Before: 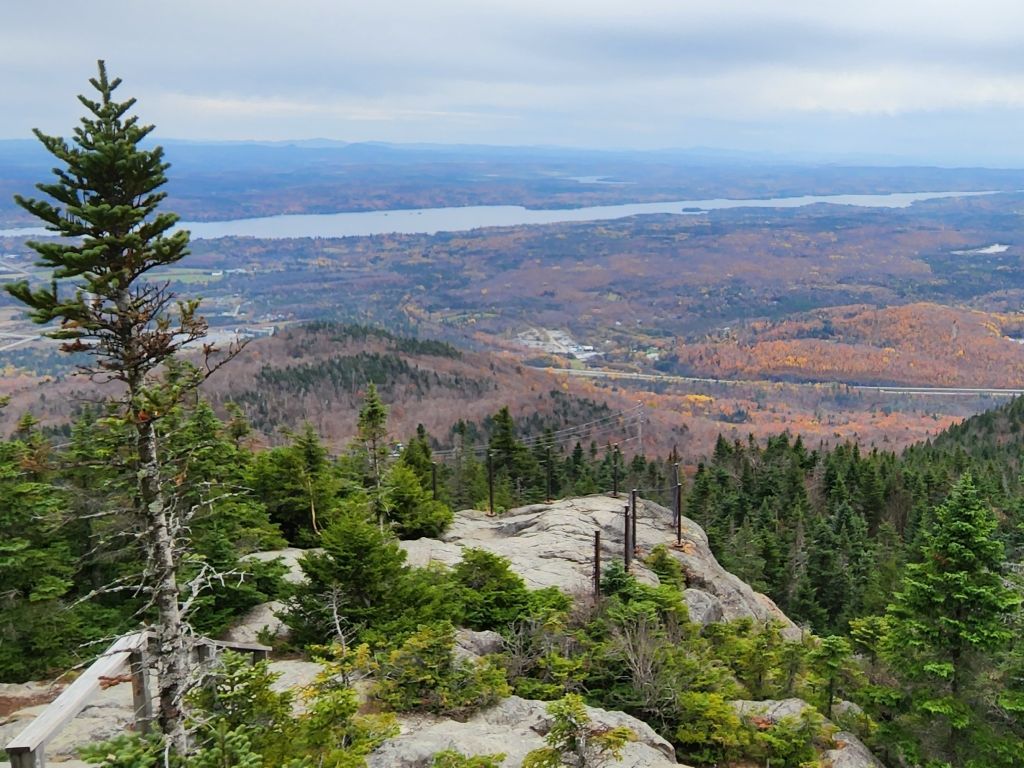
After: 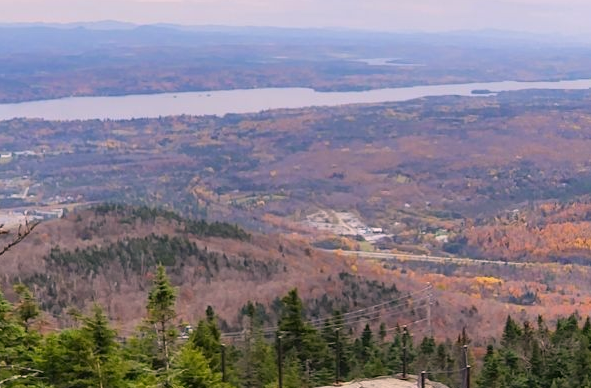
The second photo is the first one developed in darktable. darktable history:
crop: left 20.631%, top 15.423%, right 21.599%, bottom 33.94%
color correction: highlights a* 12.37, highlights b* 5.53
